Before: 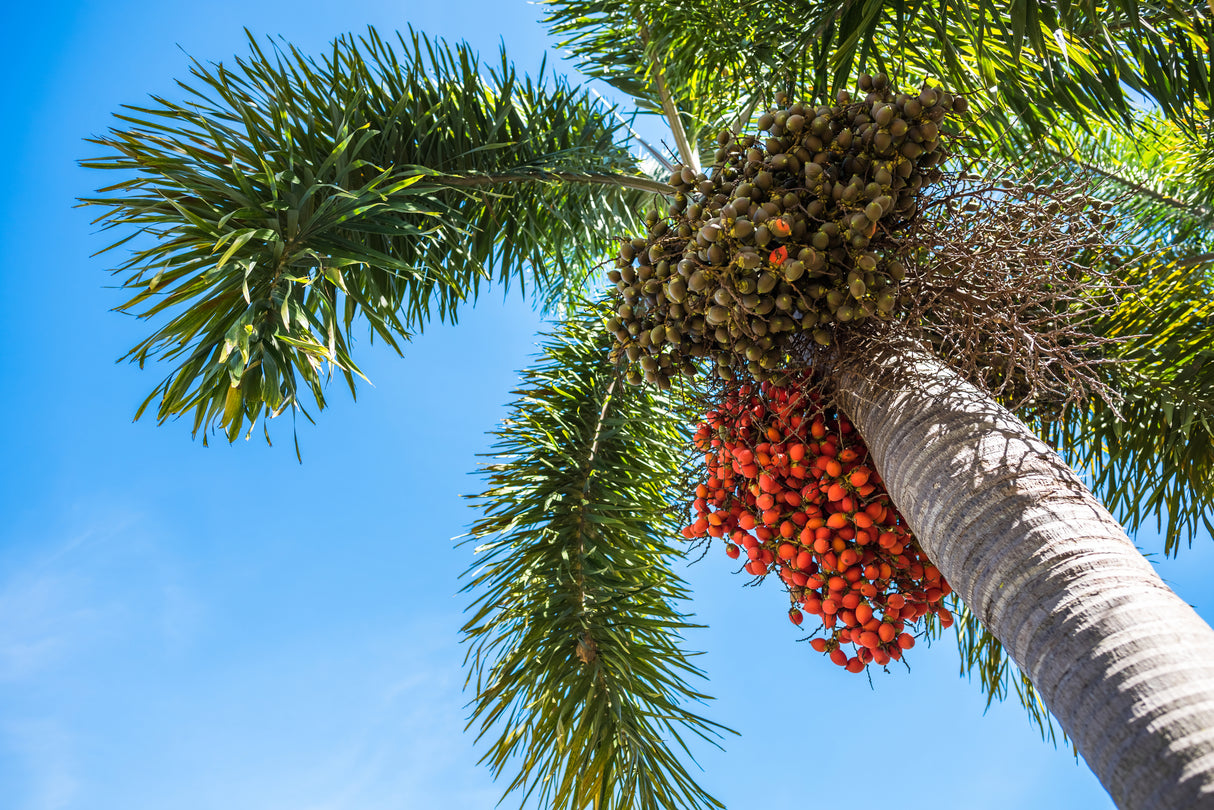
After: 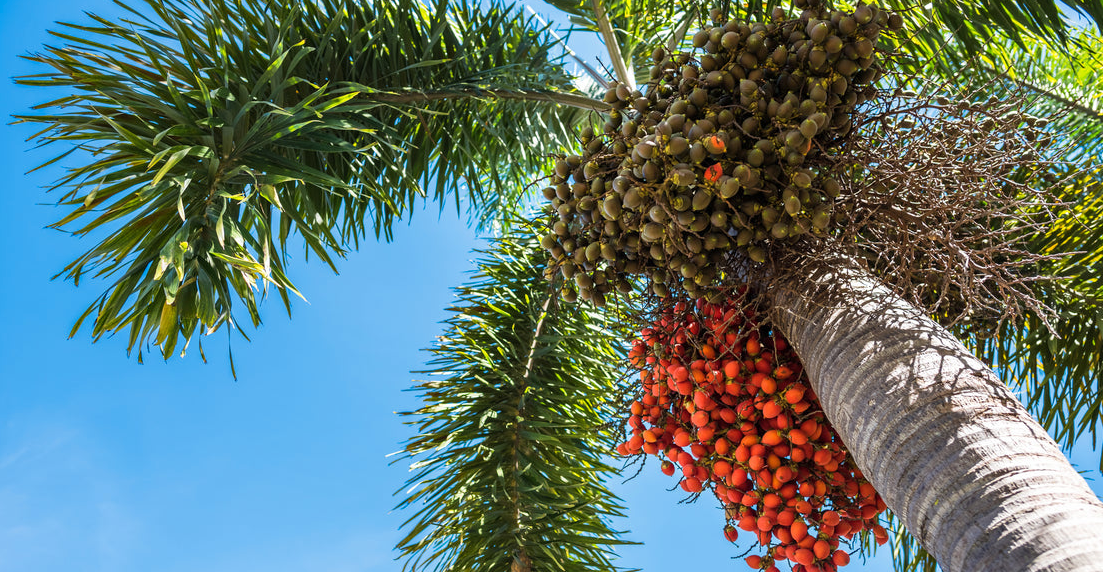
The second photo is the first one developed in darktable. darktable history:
crop: left 5.417%, top 10.322%, right 3.644%, bottom 19.008%
color zones: curves: ch0 [(0, 0.5) (0.143, 0.5) (0.286, 0.5) (0.429, 0.5) (0.571, 0.5) (0.714, 0.476) (0.857, 0.5) (1, 0.5)]; ch2 [(0, 0.5) (0.143, 0.5) (0.286, 0.5) (0.429, 0.5) (0.571, 0.5) (0.714, 0.487) (0.857, 0.5) (1, 0.5)]
